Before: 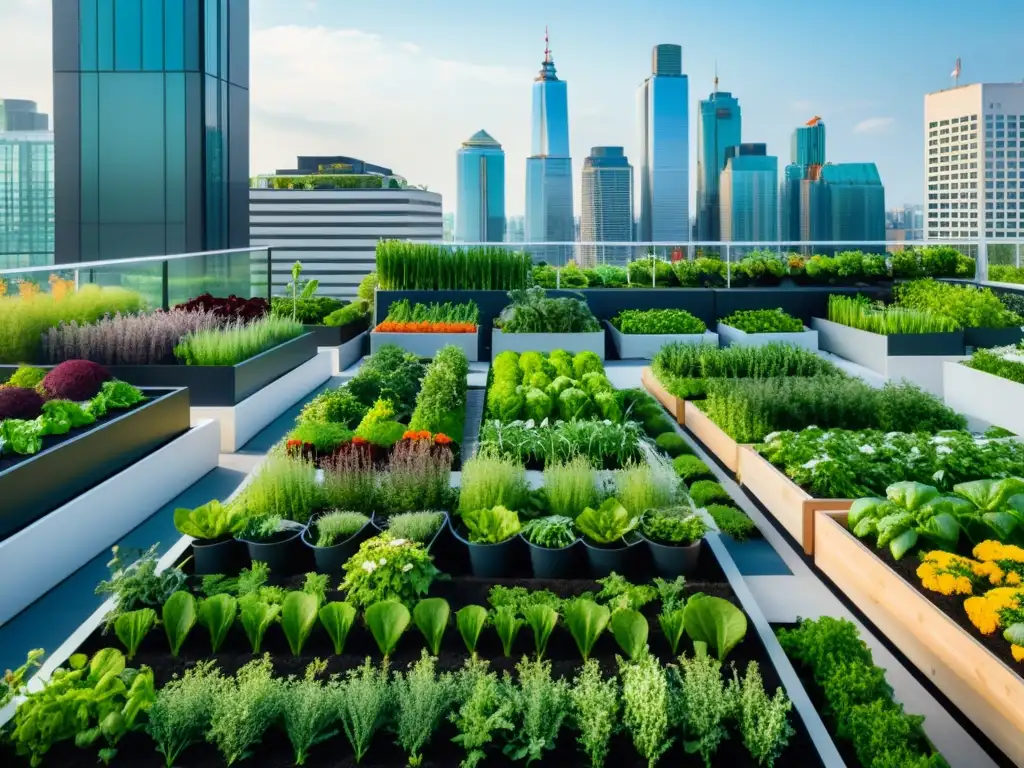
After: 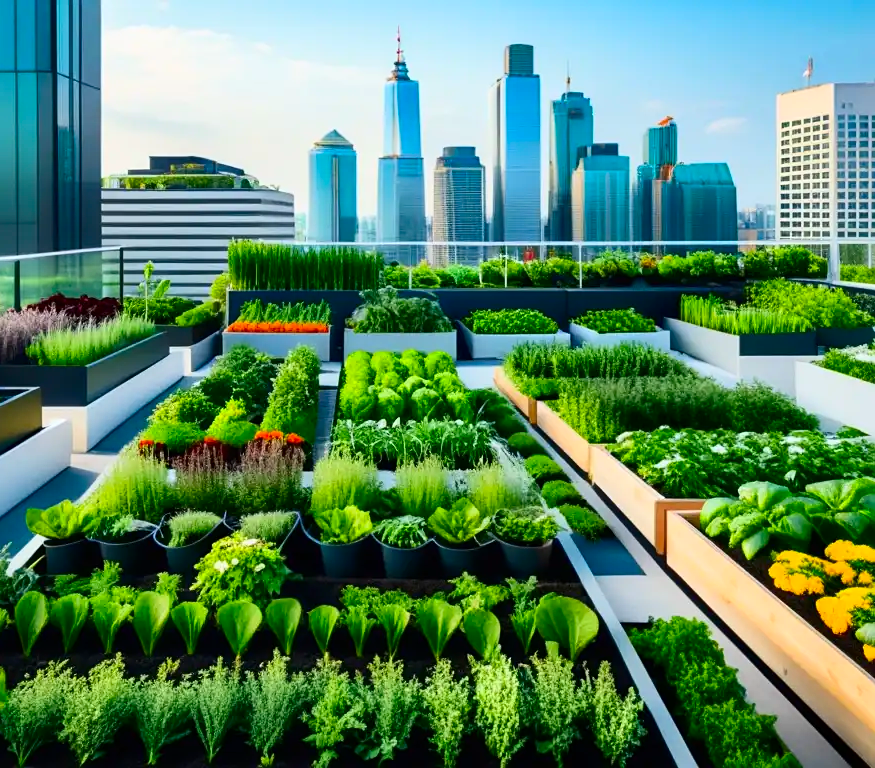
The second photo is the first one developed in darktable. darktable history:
contrast brightness saturation: contrast 0.184, saturation 0.302
crop and rotate: left 14.532%
sharpen: amount 0.215
